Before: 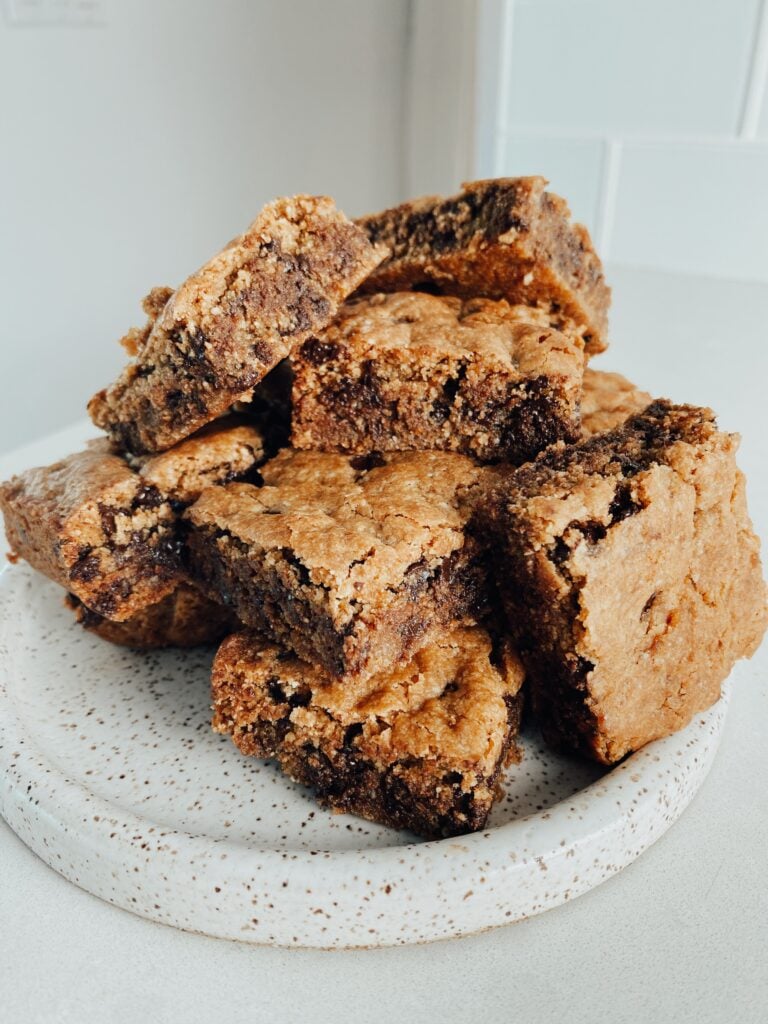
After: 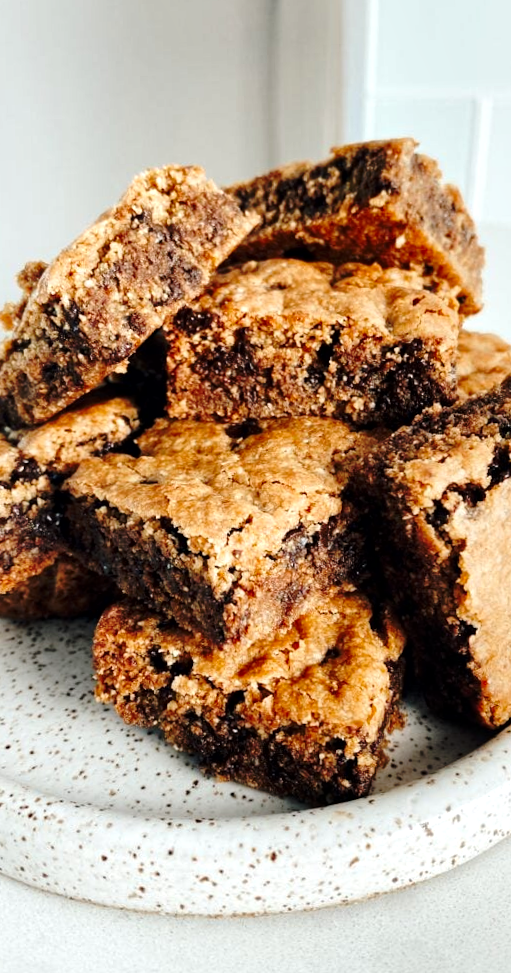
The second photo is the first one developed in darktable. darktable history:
local contrast: mode bilateral grid, contrast 20, coarseness 50, detail 141%, midtone range 0.2
crop and rotate: left 15.446%, right 17.836%
rotate and perspective: rotation -1.32°, lens shift (horizontal) -0.031, crop left 0.015, crop right 0.985, crop top 0.047, crop bottom 0.982
exposure: exposure 0.426 EV, compensate highlight preservation false
base curve: curves: ch0 [(0, 0) (0.073, 0.04) (0.157, 0.139) (0.492, 0.492) (0.758, 0.758) (1, 1)], preserve colors none
